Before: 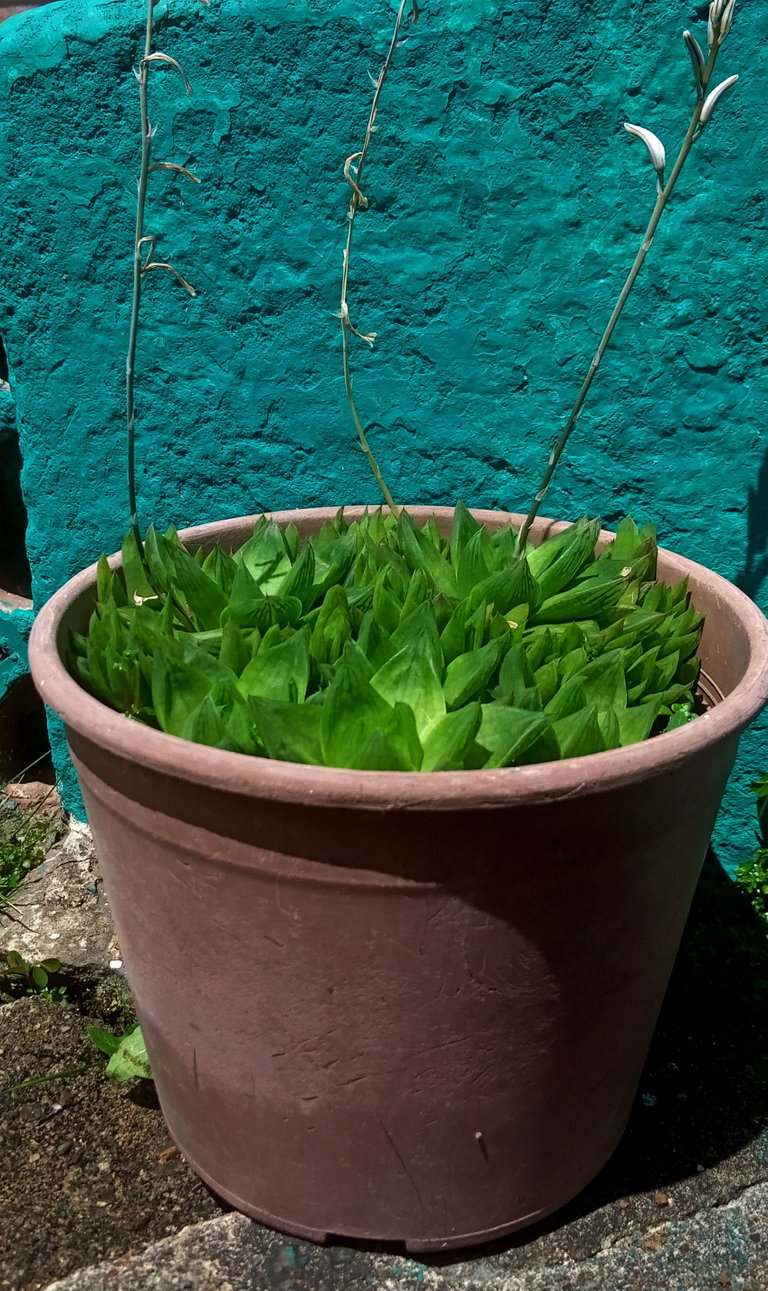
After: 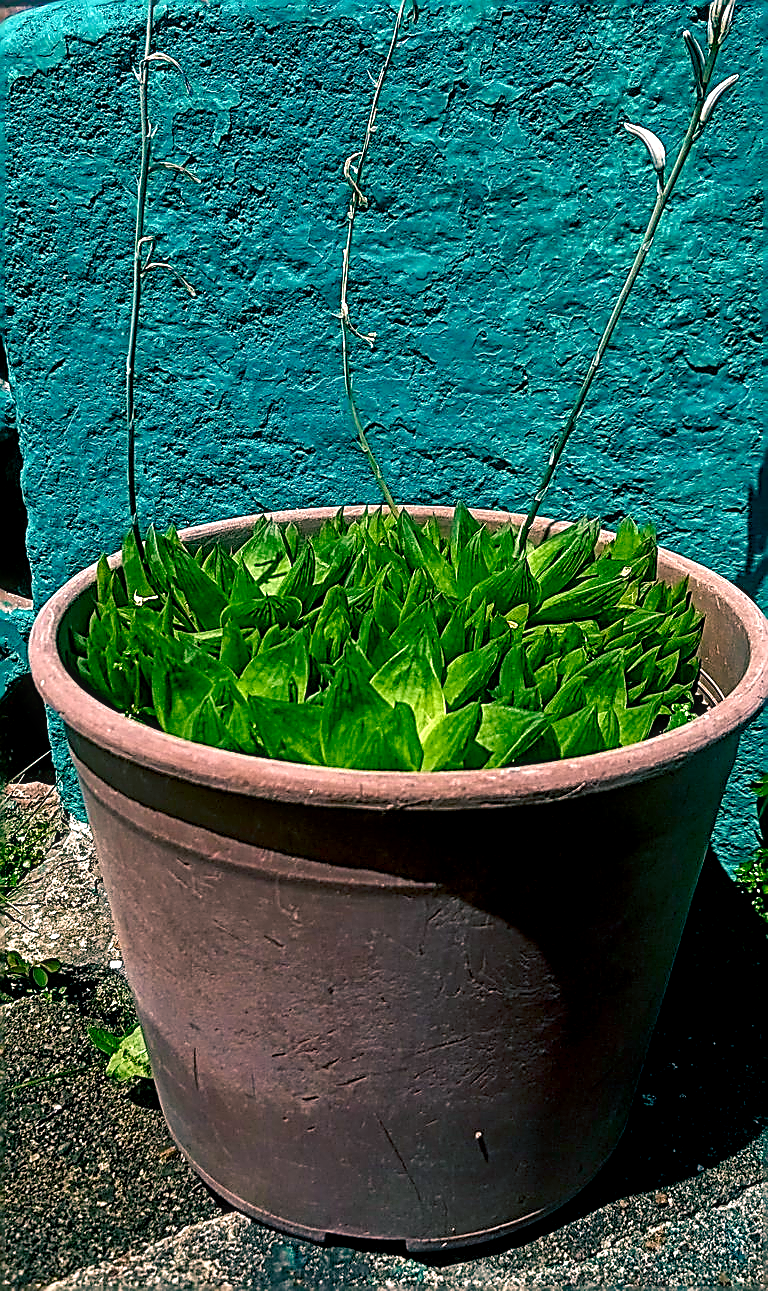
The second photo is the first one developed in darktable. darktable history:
color correction: highlights a* 7.34, highlights b* 4.37
local contrast: detail 130%
exposure: exposure 0.207 EV, compensate highlight preservation false
color balance rgb: shadows lift › luminance -28.76%, shadows lift › chroma 10%, shadows lift › hue 230°, power › chroma 0.5%, power › hue 215°, highlights gain › luminance 7.14%, highlights gain › chroma 1%, highlights gain › hue 50°, global offset › luminance -0.29%, global offset › hue 260°, perceptual saturation grading › global saturation 20%, perceptual saturation grading › highlights -13.92%, perceptual saturation grading › shadows 50%
sharpen: amount 2
